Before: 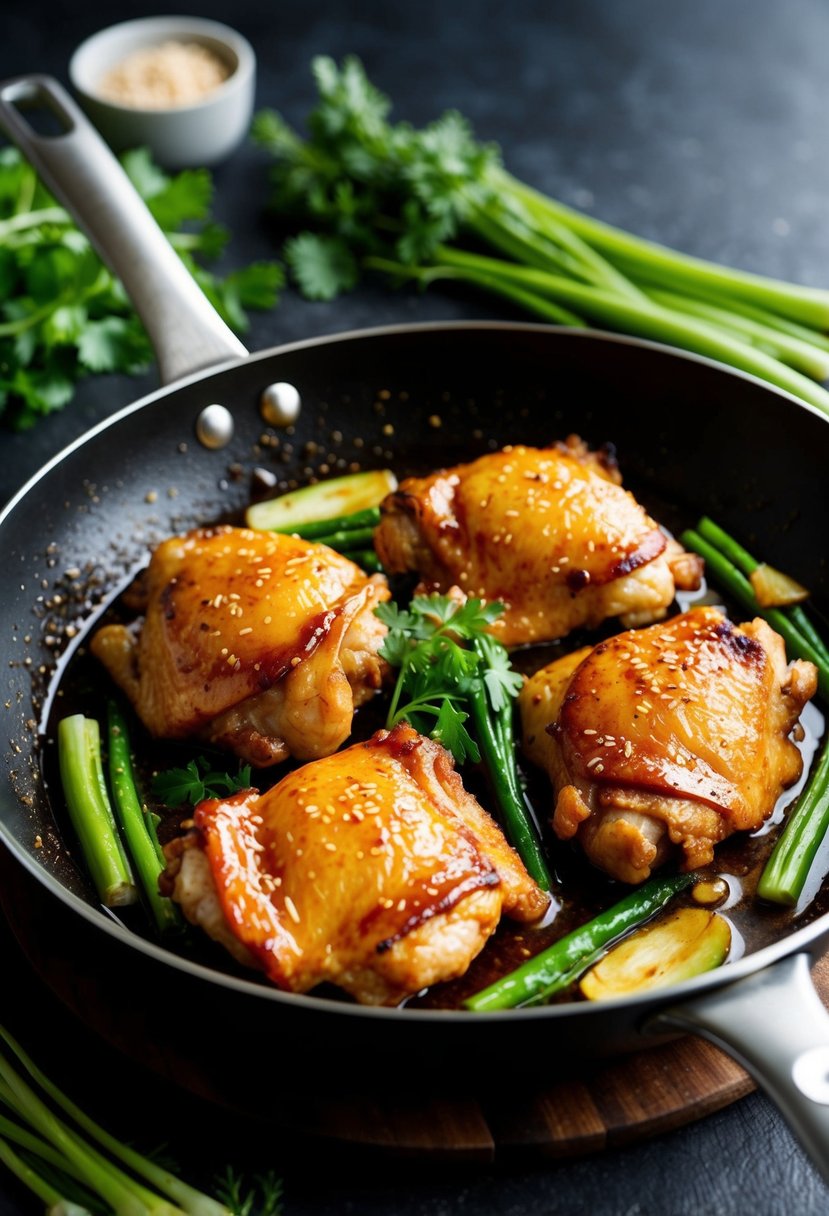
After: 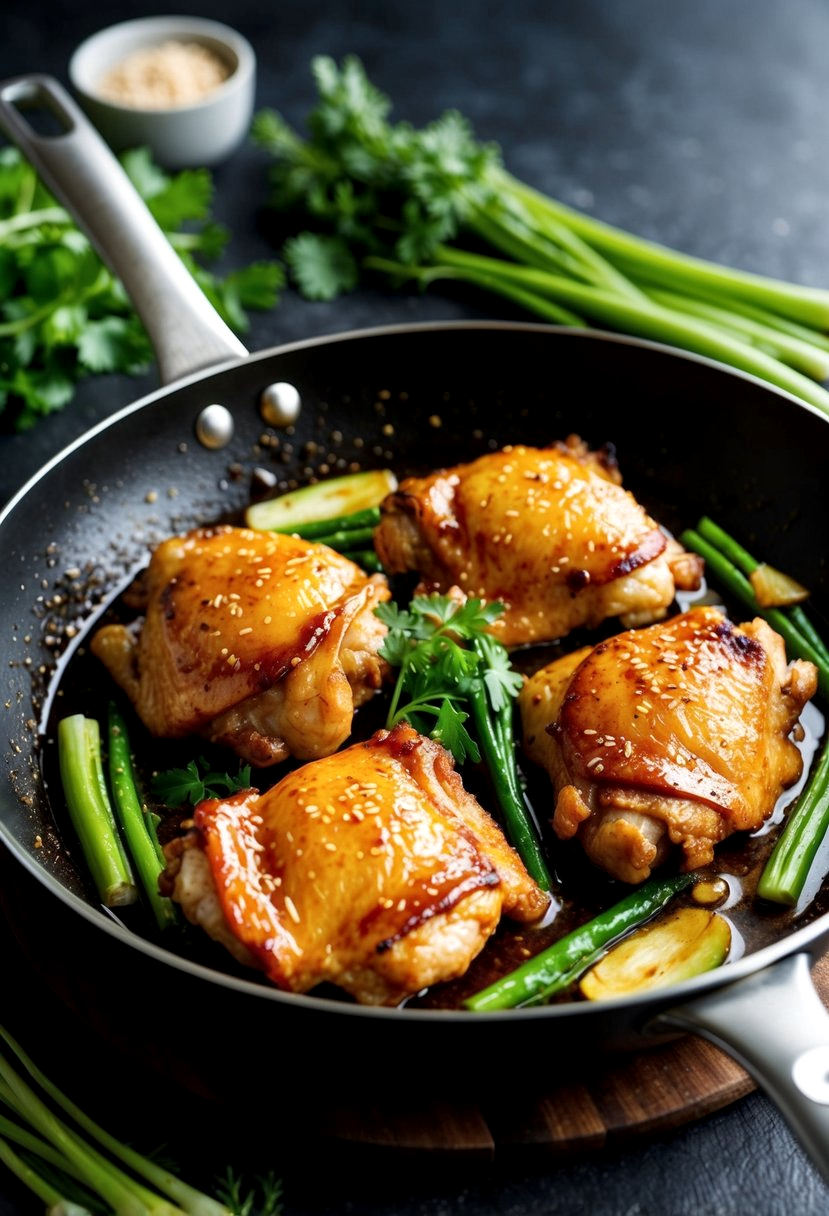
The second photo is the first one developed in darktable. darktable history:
local contrast: highlights 102%, shadows 99%, detail 131%, midtone range 0.2
